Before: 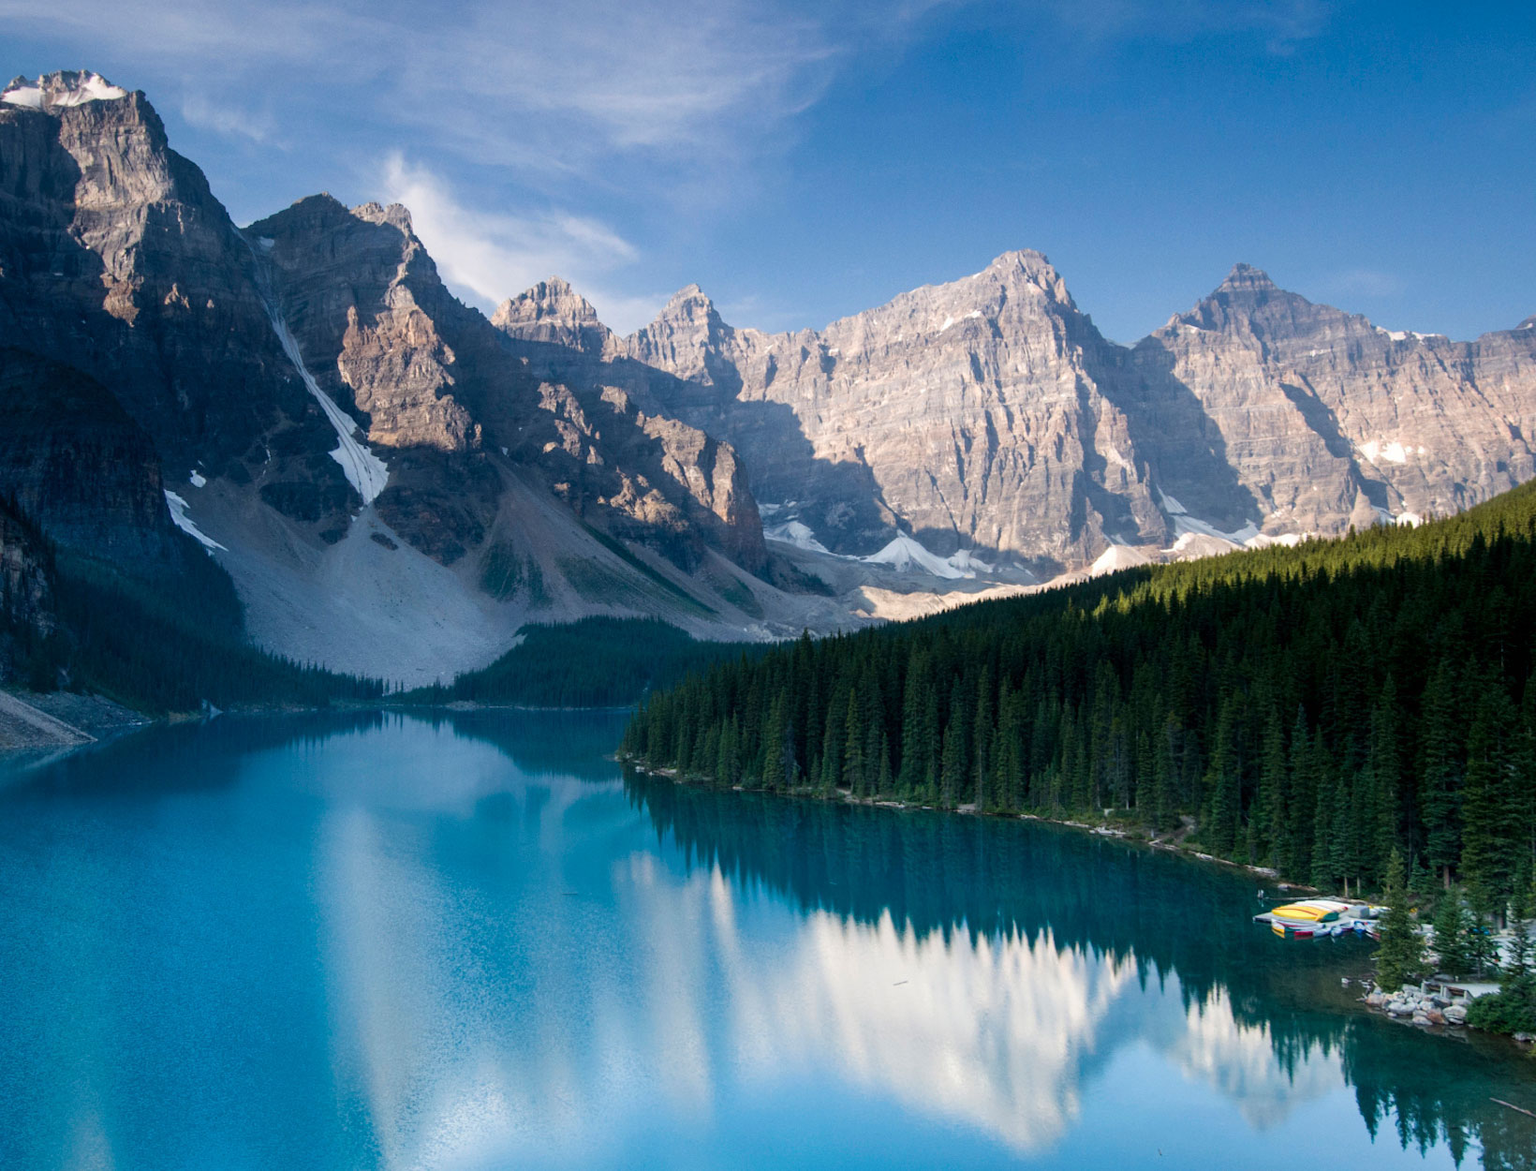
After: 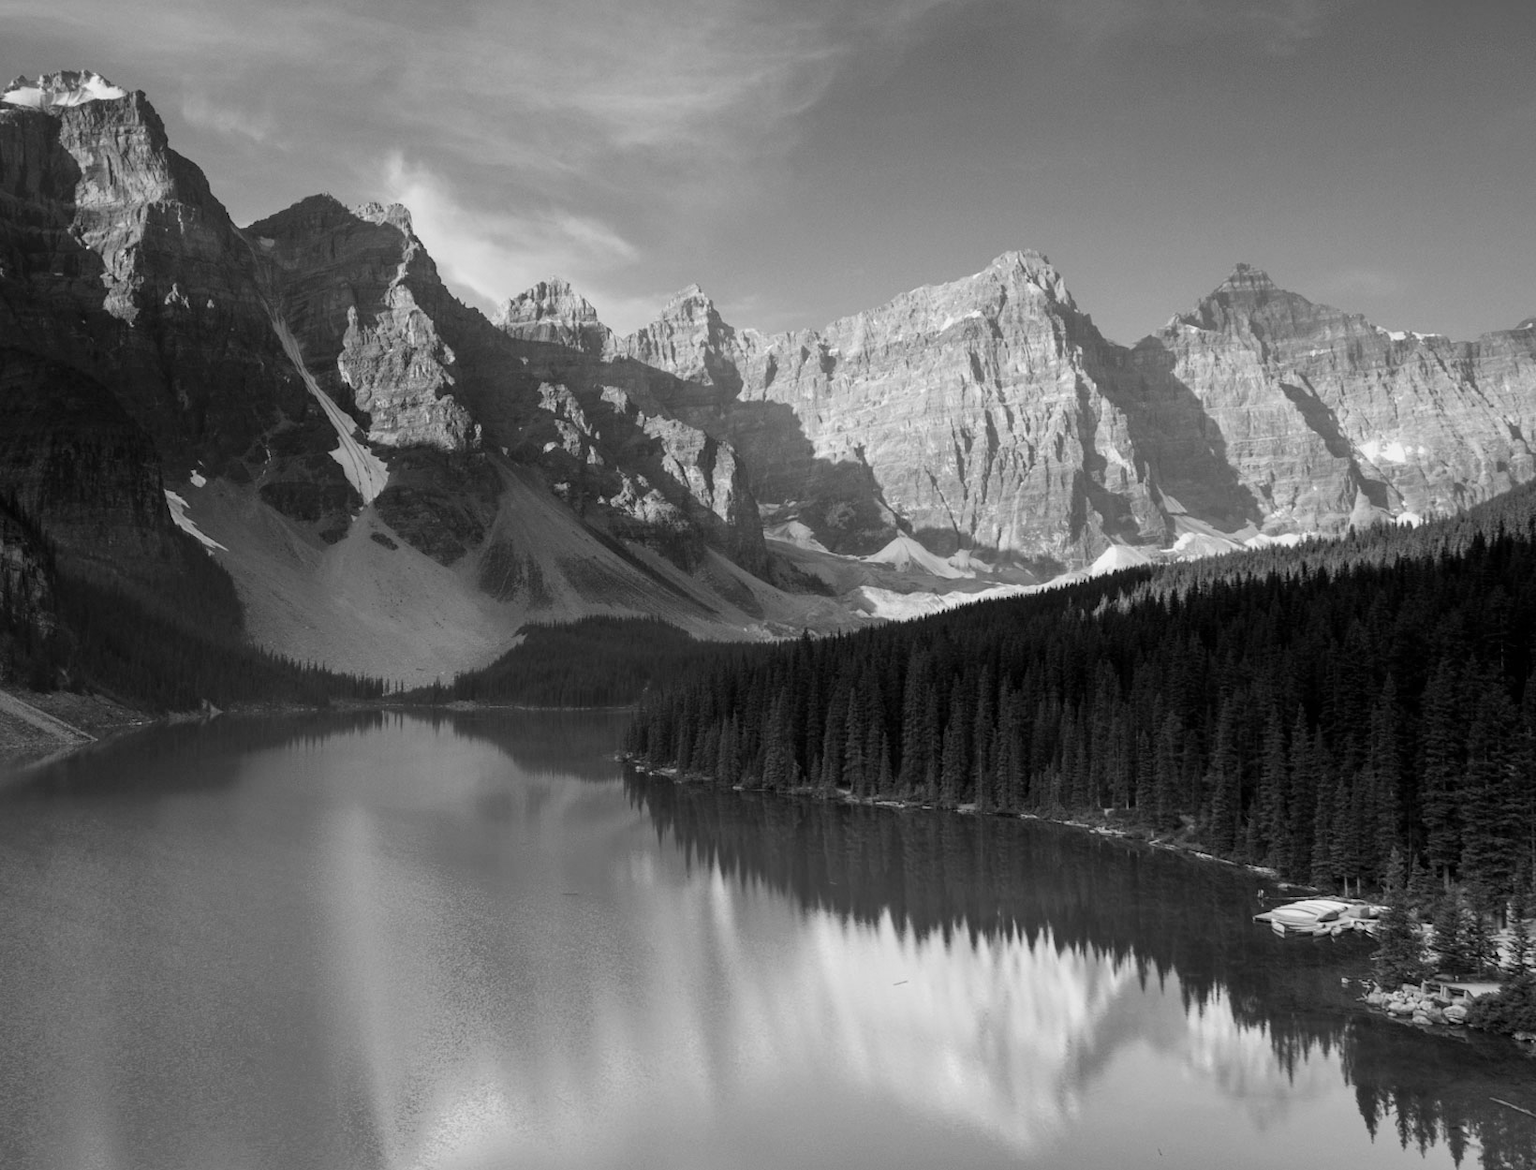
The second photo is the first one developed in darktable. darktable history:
white balance: red 0.982, blue 1.018
monochrome: a 14.95, b -89.96
